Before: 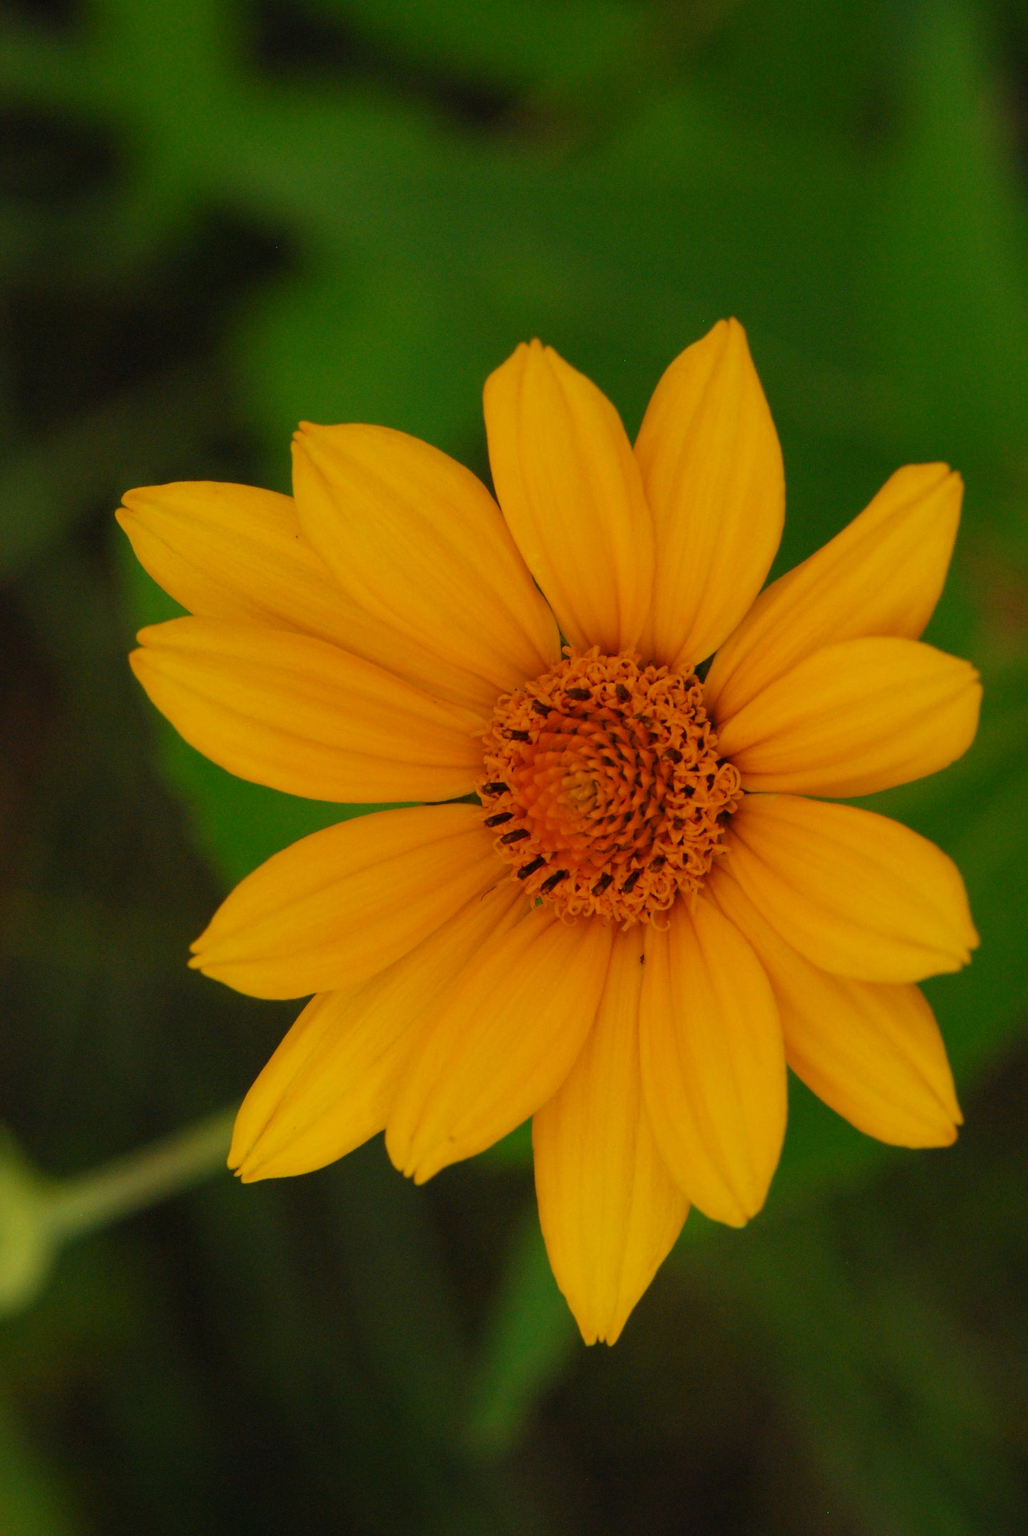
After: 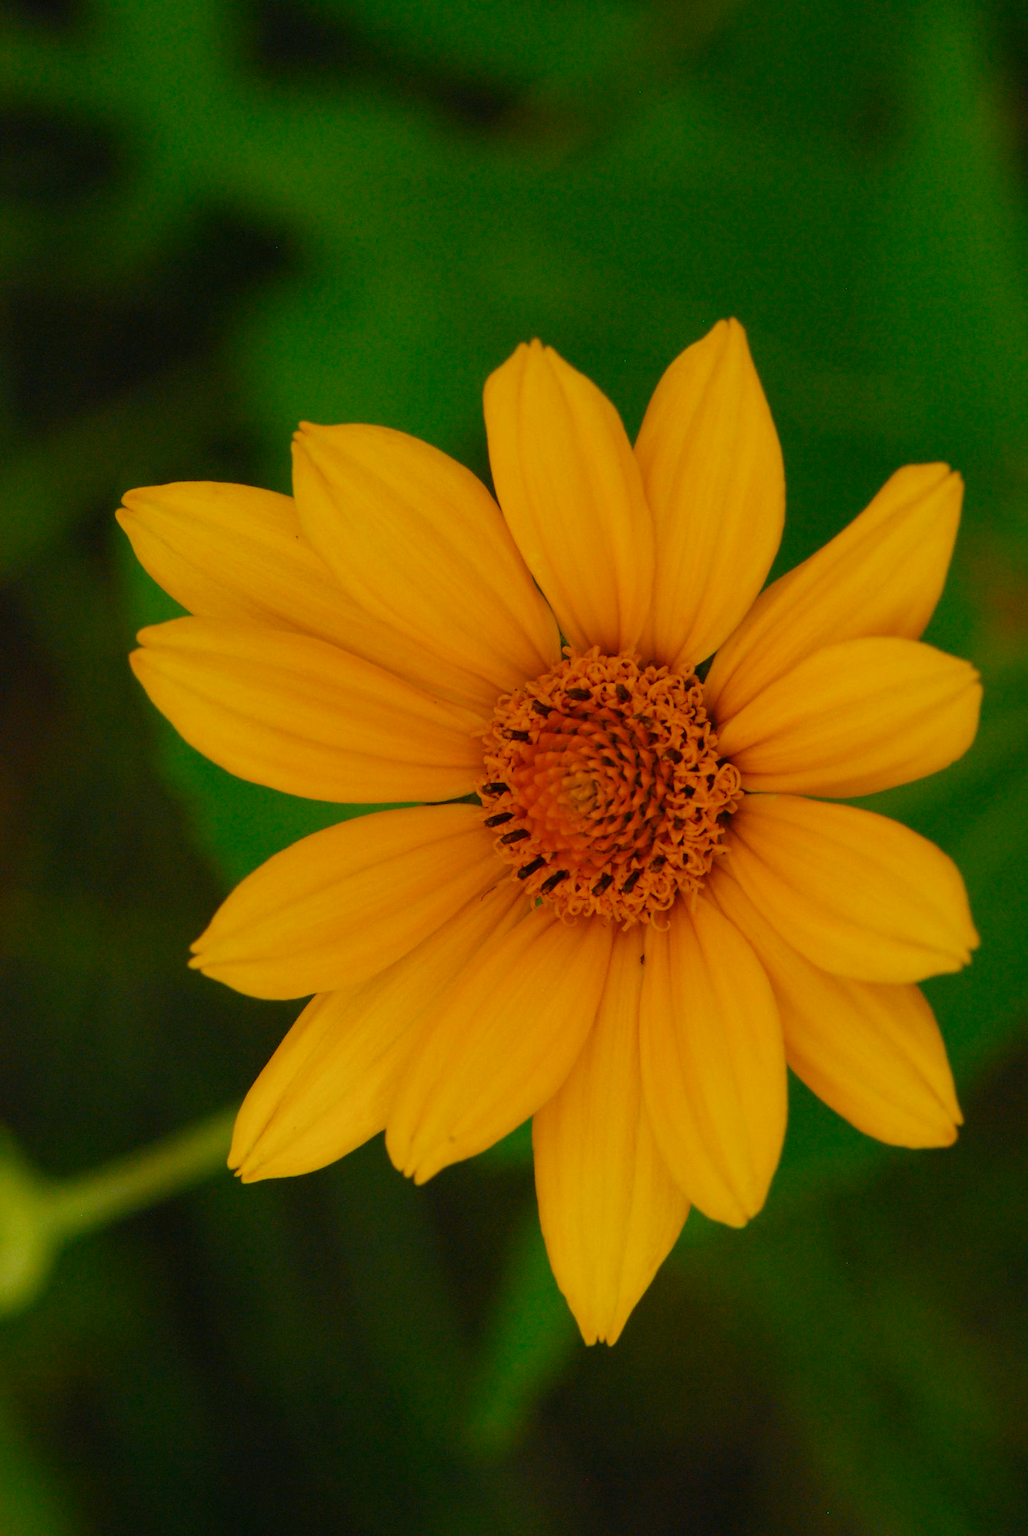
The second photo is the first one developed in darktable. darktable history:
color balance rgb: shadows lift › luminance -7.913%, shadows lift › chroma 2.21%, shadows lift › hue 200.96°, power › hue 71.27°, perceptual saturation grading › global saturation 20%, perceptual saturation grading › highlights -25.788%, perceptual saturation grading › shadows 25.17%
